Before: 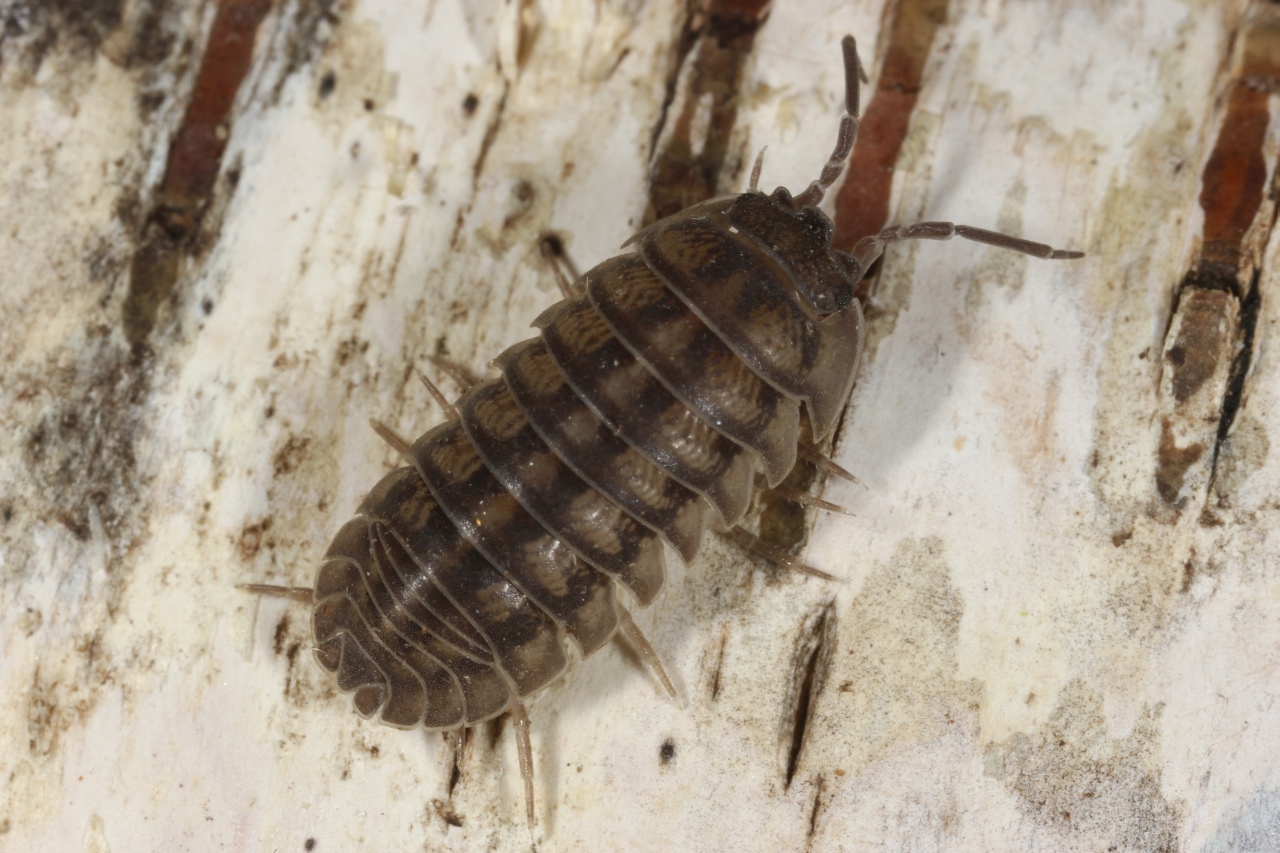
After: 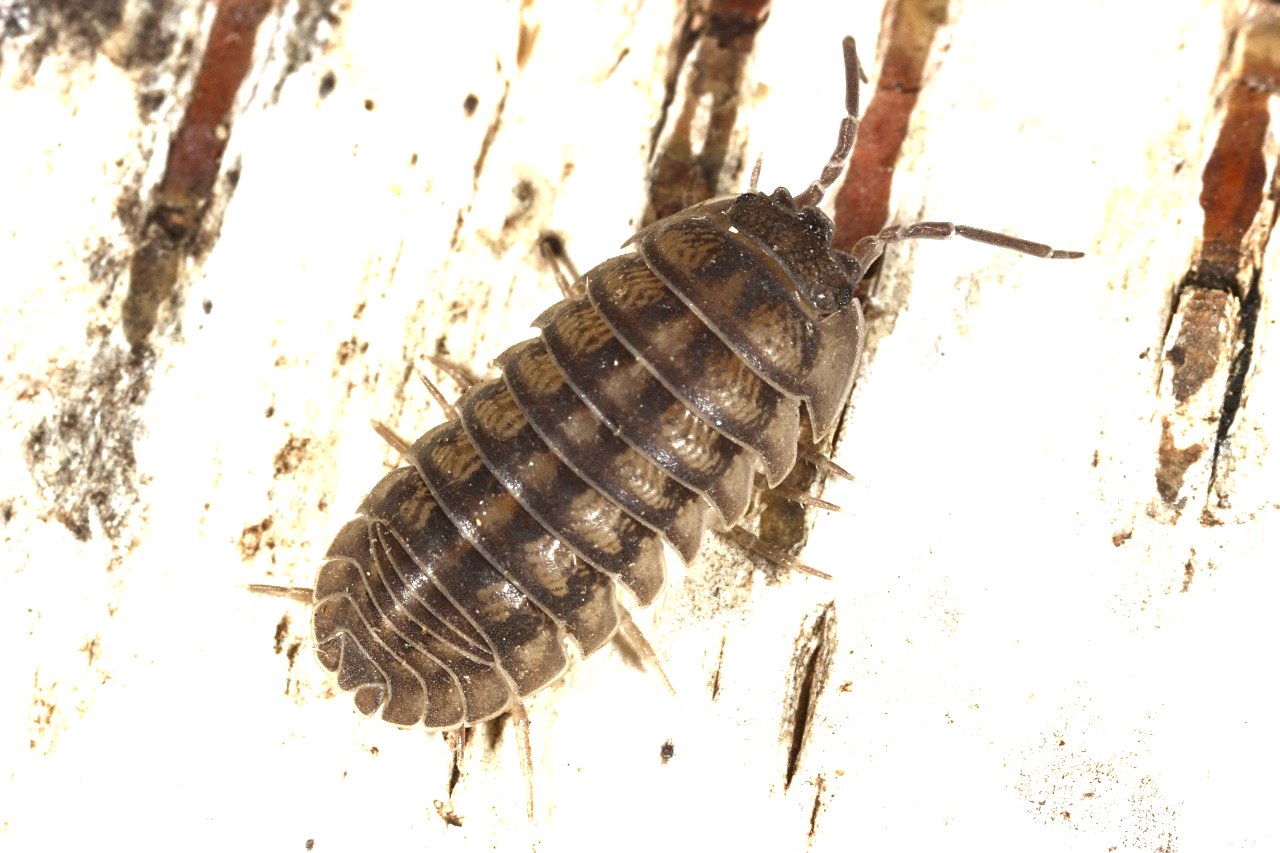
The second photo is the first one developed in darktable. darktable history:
exposure: black level correction 0, exposure 1.743 EV, compensate highlight preservation false
sharpen: on, module defaults
contrast brightness saturation: brightness -0.097
